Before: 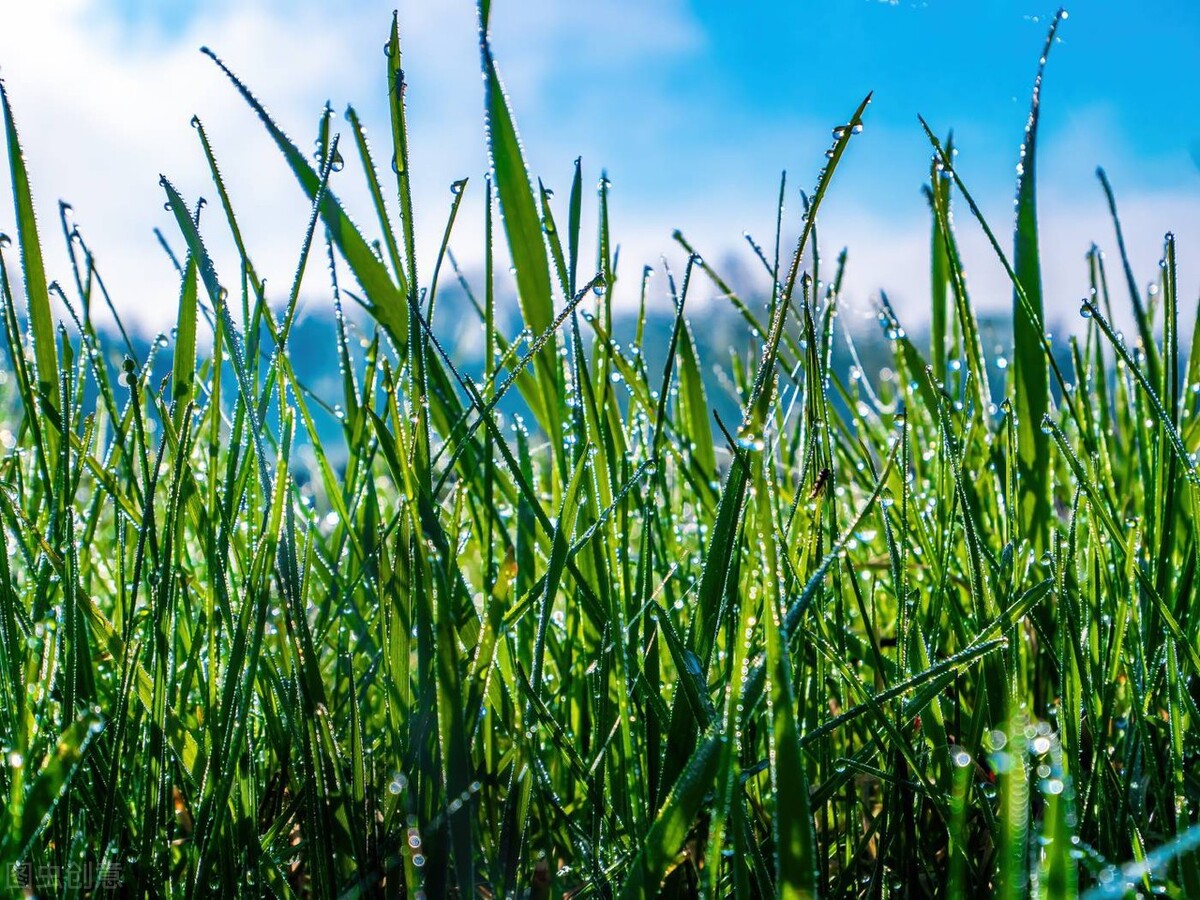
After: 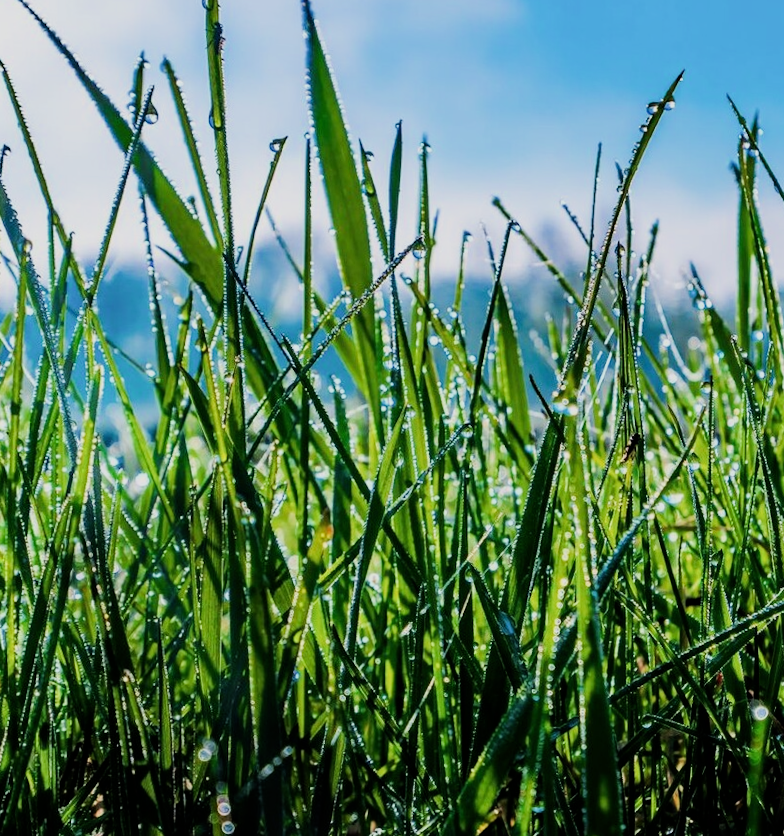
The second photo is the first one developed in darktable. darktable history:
crop and rotate: left 18.442%, right 15.508%
tone equalizer: -8 EV -0.417 EV, -7 EV -0.389 EV, -6 EV -0.333 EV, -5 EV -0.222 EV, -3 EV 0.222 EV, -2 EV 0.333 EV, -1 EV 0.389 EV, +0 EV 0.417 EV, edges refinement/feathering 500, mask exposure compensation -1.57 EV, preserve details no
filmic rgb: black relative exposure -7.65 EV, white relative exposure 4.56 EV, hardness 3.61
rotate and perspective: rotation 0.679°, lens shift (horizontal) 0.136, crop left 0.009, crop right 0.991, crop top 0.078, crop bottom 0.95
